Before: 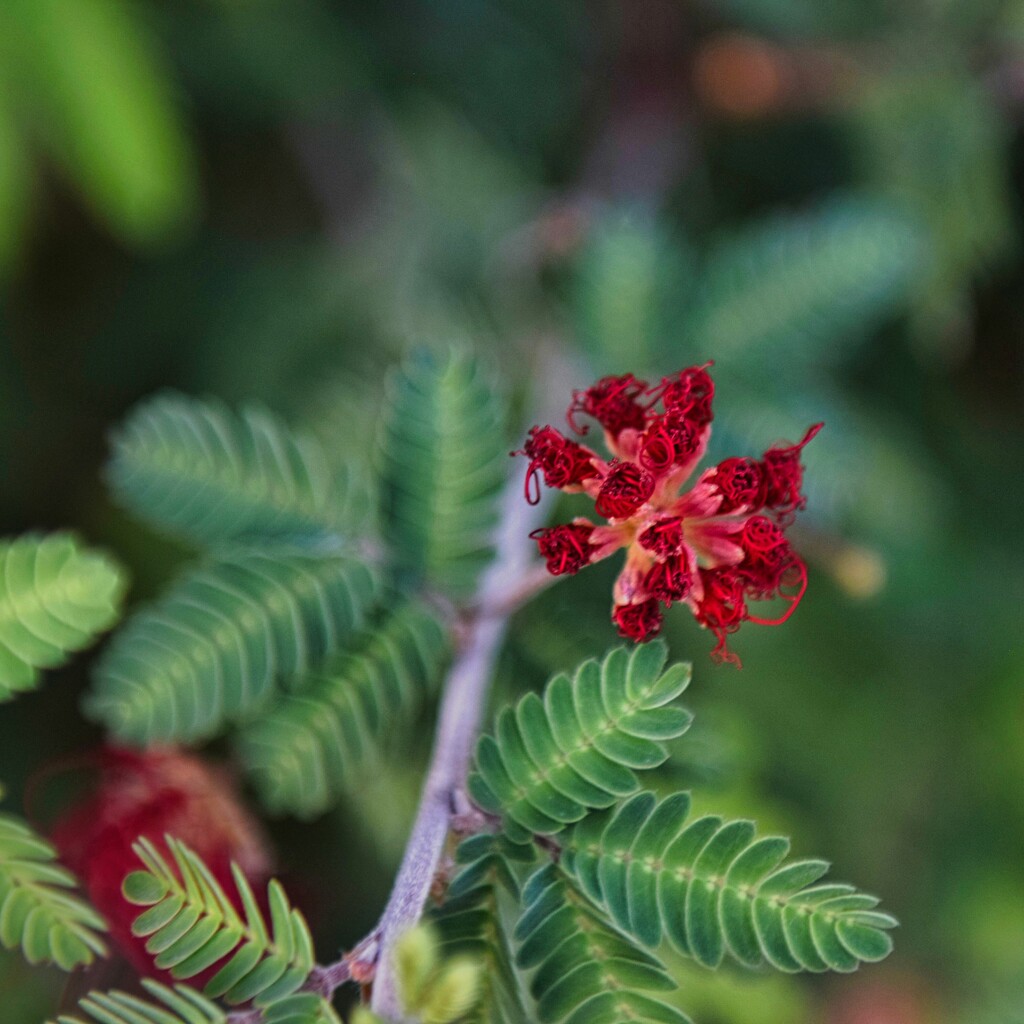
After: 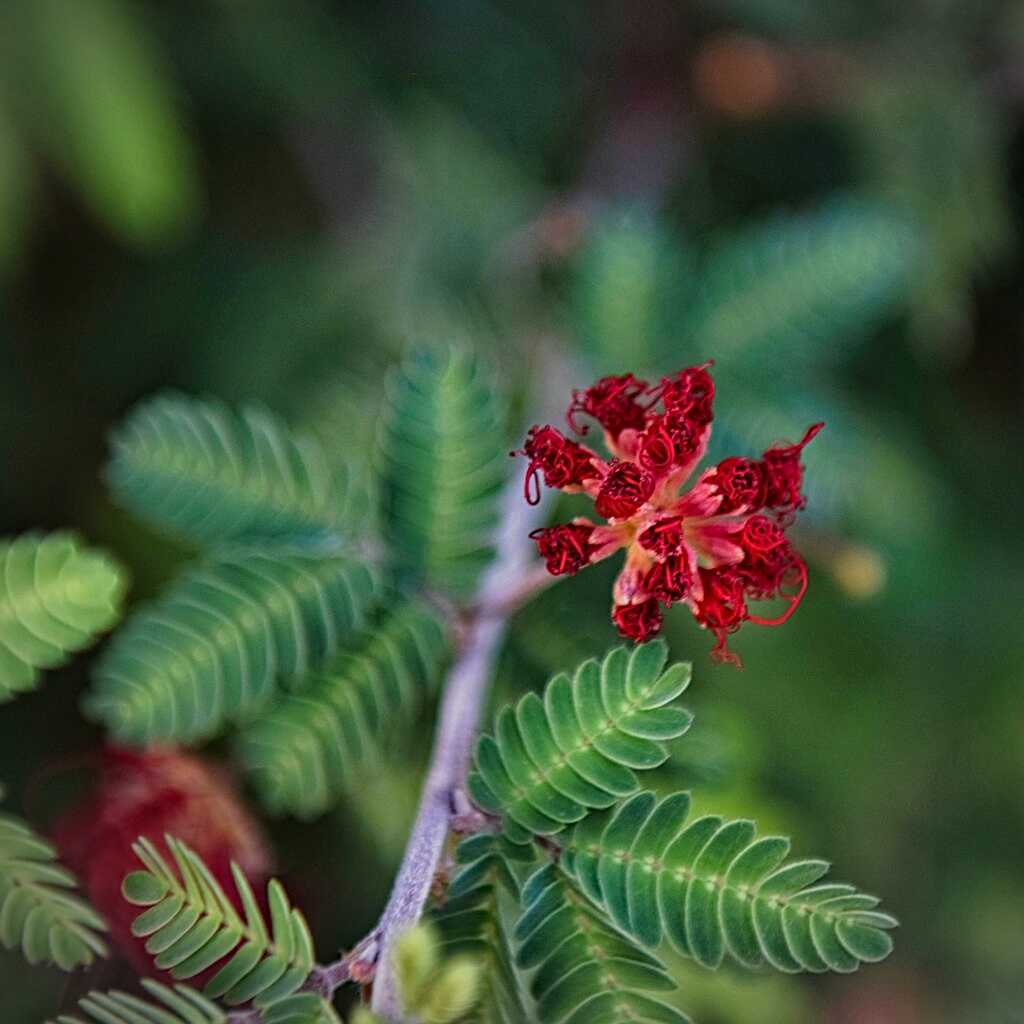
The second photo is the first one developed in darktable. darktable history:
haze removal: adaptive false
vignetting: fall-off radius 61.12%
sharpen: on, module defaults
